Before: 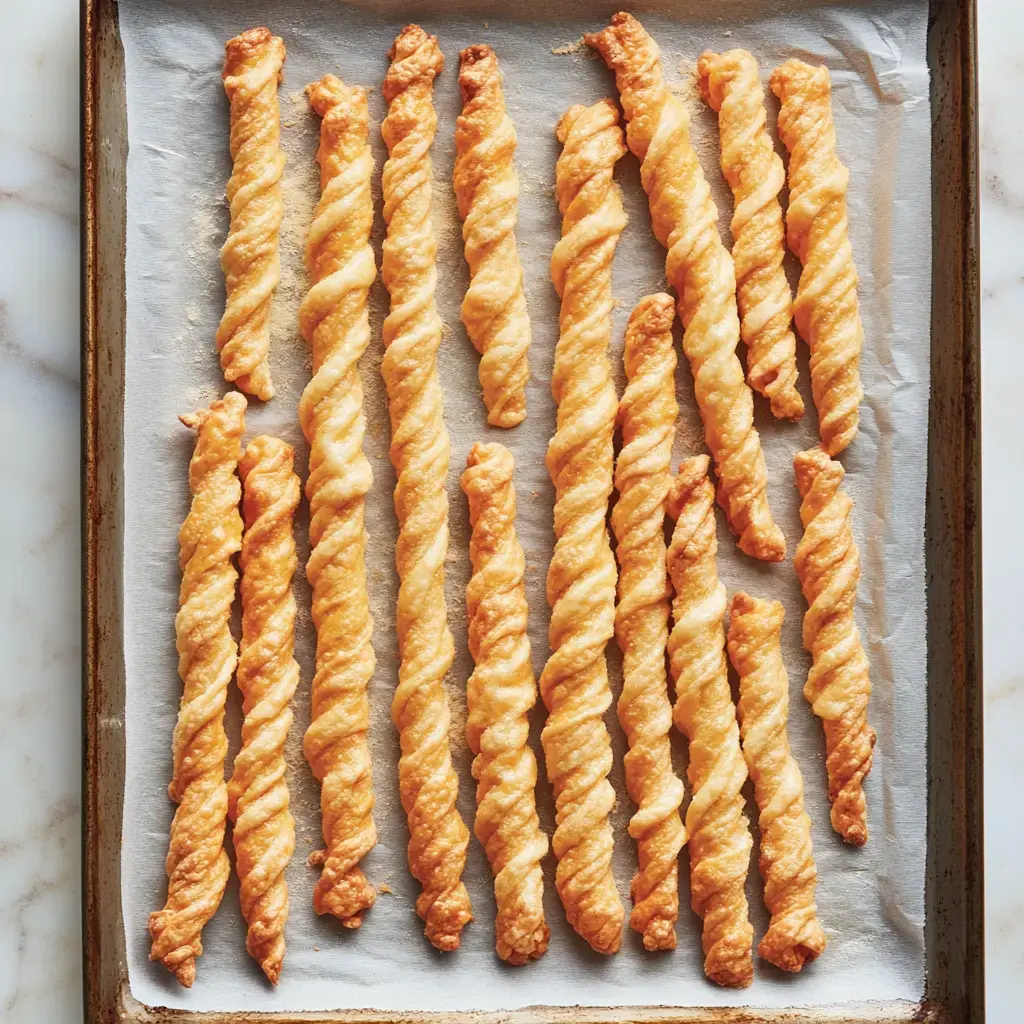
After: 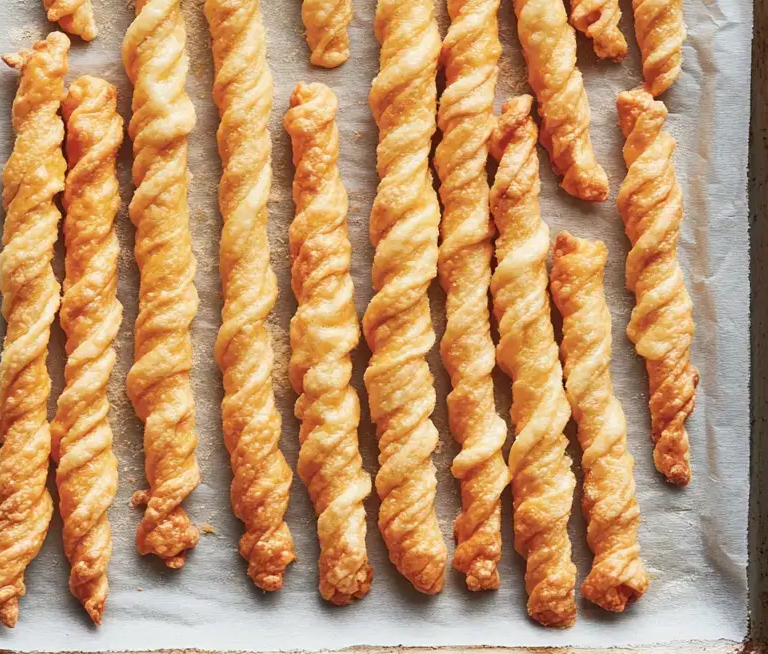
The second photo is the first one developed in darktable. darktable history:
crop and rotate: left 17.359%, top 35.189%, right 7.635%, bottom 0.943%
